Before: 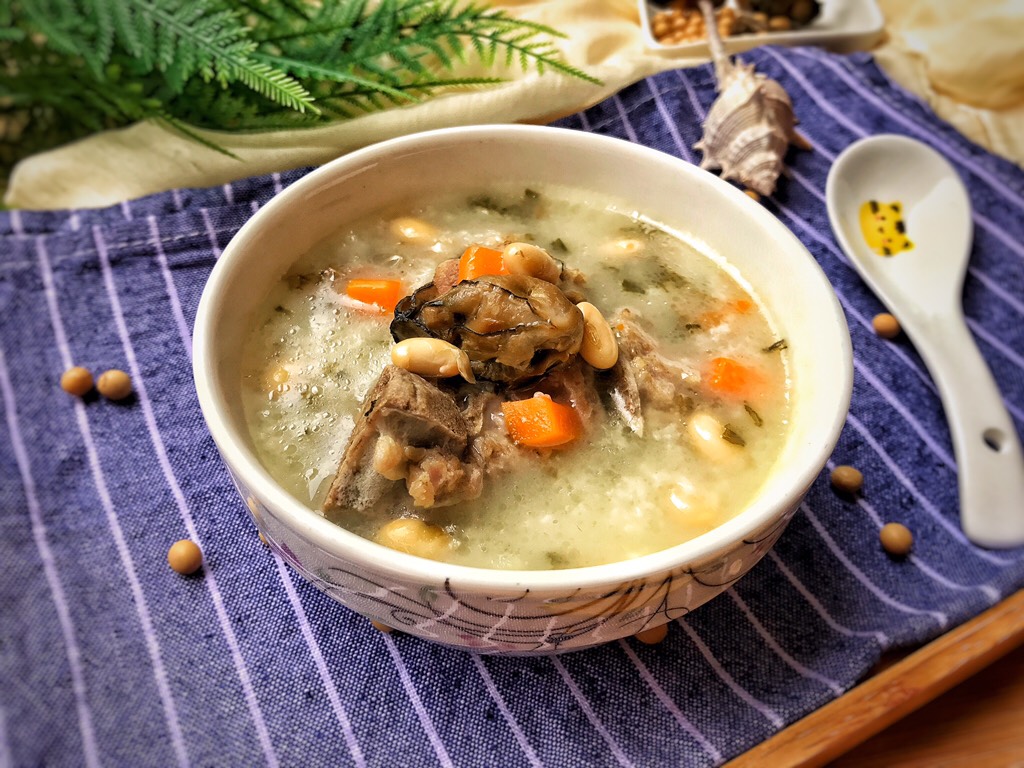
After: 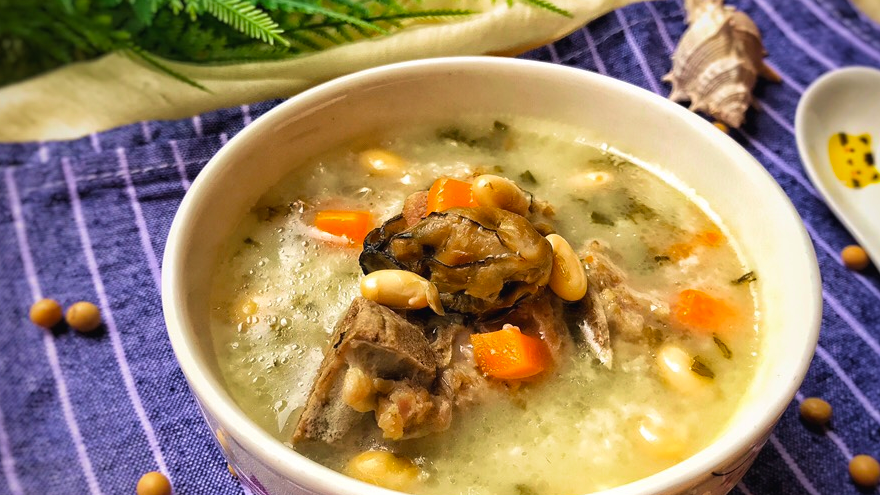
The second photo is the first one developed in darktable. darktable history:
crop: left 3.055%, top 8.968%, right 9.676%, bottom 26.095%
color balance rgb: global offset › luminance 0.239%, perceptual saturation grading › global saturation 19.472%
velvia: on, module defaults
